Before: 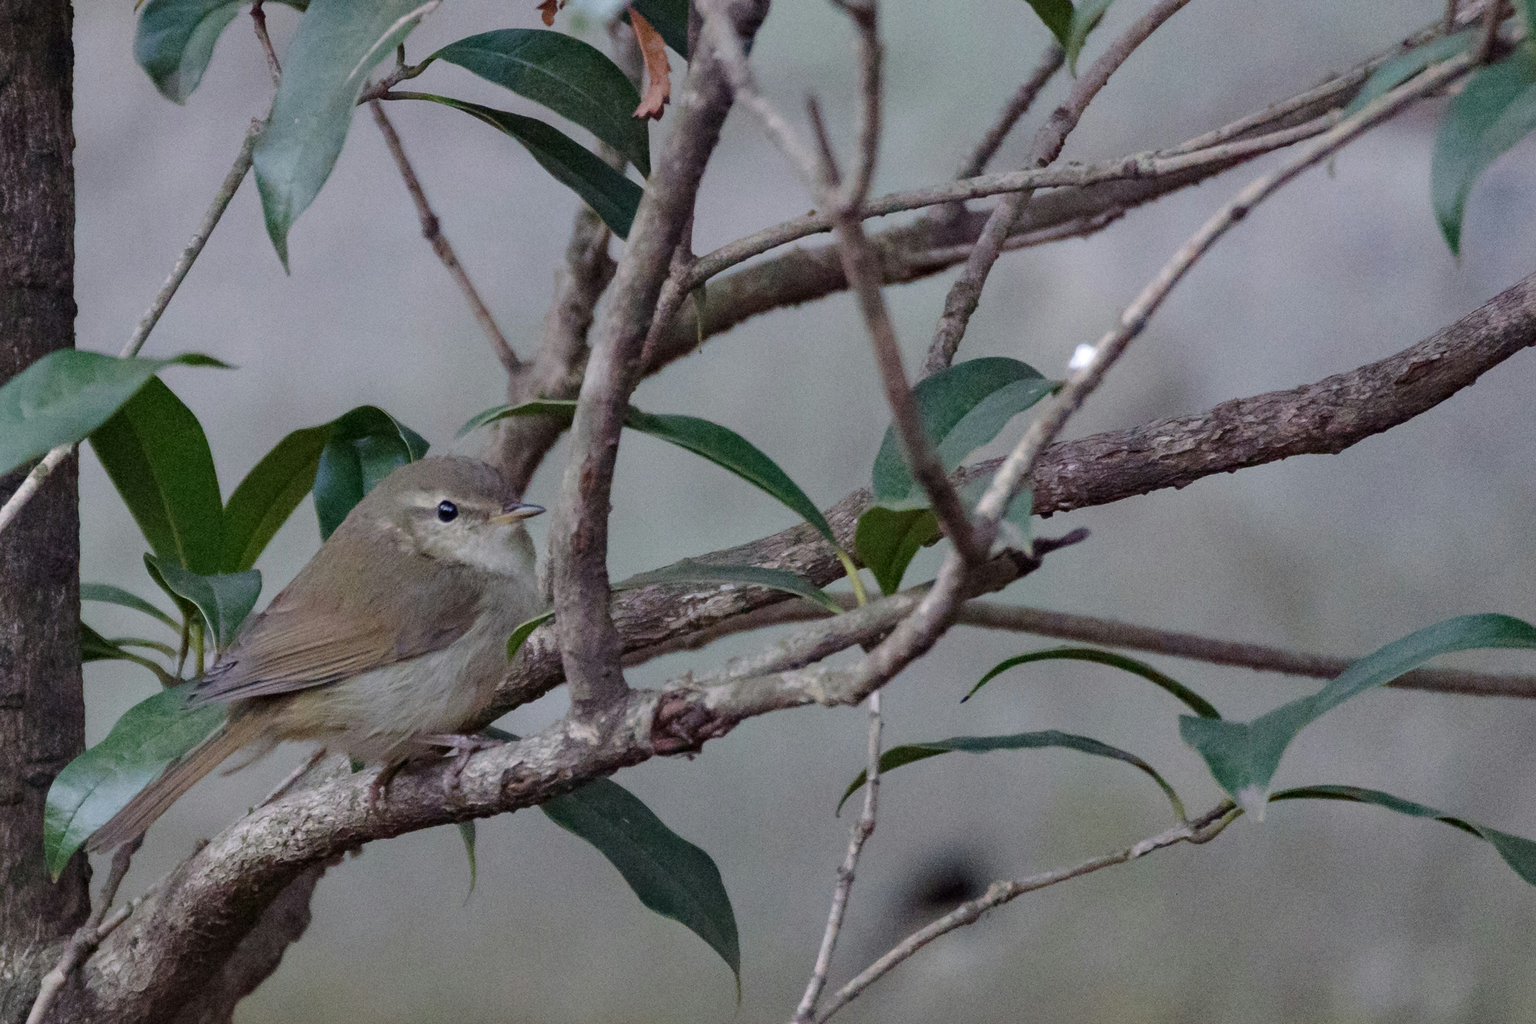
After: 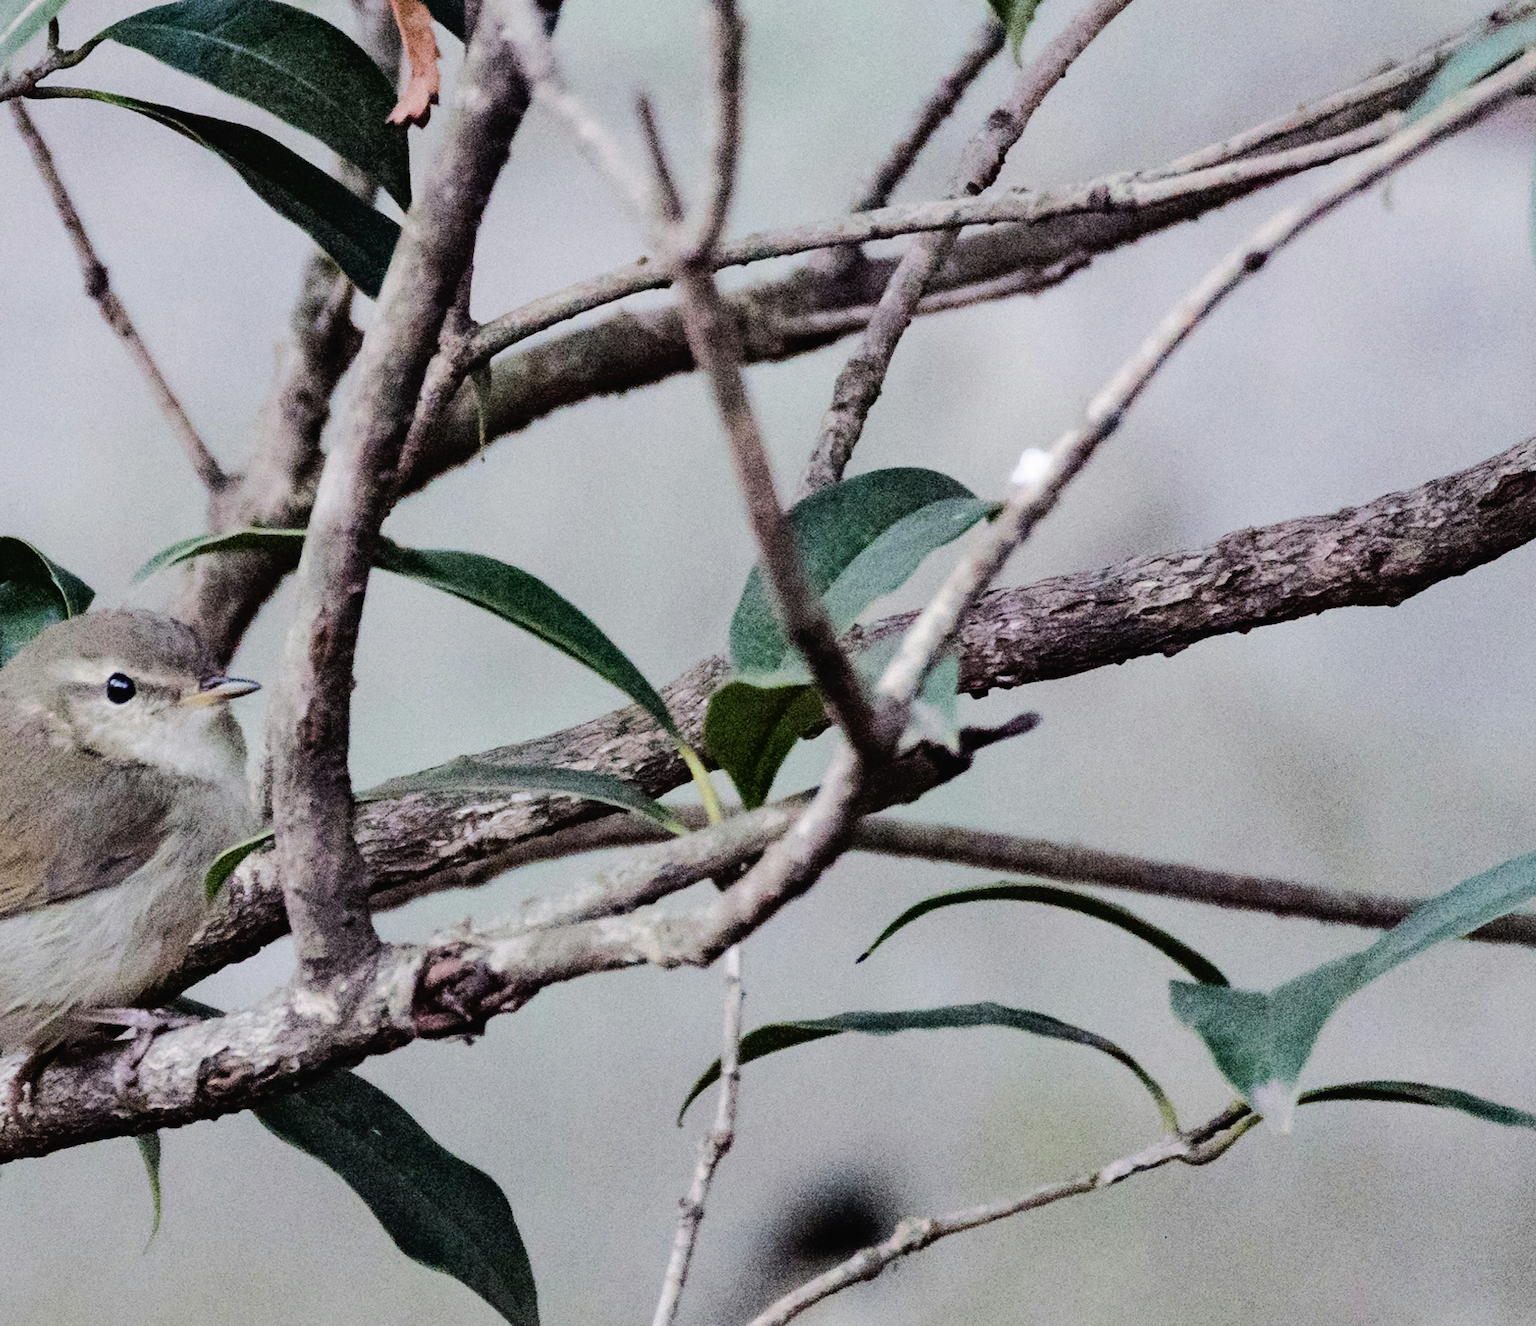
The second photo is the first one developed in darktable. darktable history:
filmic rgb: black relative exposure -5 EV, white relative exposure 3.99 EV, hardness 2.87, contrast 1.412, highlights saturation mix -30.97%
crop and rotate: left 23.686%, top 3.078%, right 6.536%, bottom 6.515%
exposure: black level correction 0, exposure 0.699 EV, compensate highlight preservation false
tone equalizer: -8 EV -0.443 EV, -7 EV -0.403 EV, -6 EV -0.336 EV, -5 EV -0.195 EV, -3 EV 0.192 EV, -2 EV 0.307 EV, -1 EV 0.395 EV, +0 EV 0.416 EV, edges refinement/feathering 500, mask exposure compensation -1.57 EV, preserve details no
tone curve: curves: ch0 [(0, 0) (0.003, 0.027) (0.011, 0.03) (0.025, 0.04) (0.044, 0.063) (0.069, 0.093) (0.1, 0.125) (0.136, 0.153) (0.177, 0.191) (0.224, 0.232) (0.277, 0.279) (0.335, 0.333) (0.399, 0.39) (0.468, 0.457) (0.543, 0.535) (0.623, 0.611) (0.709, 0.683) (0.801, 0.758) (0.898, 0.853) (1, 1)], color space Lab, linked channels, preserve colors none
